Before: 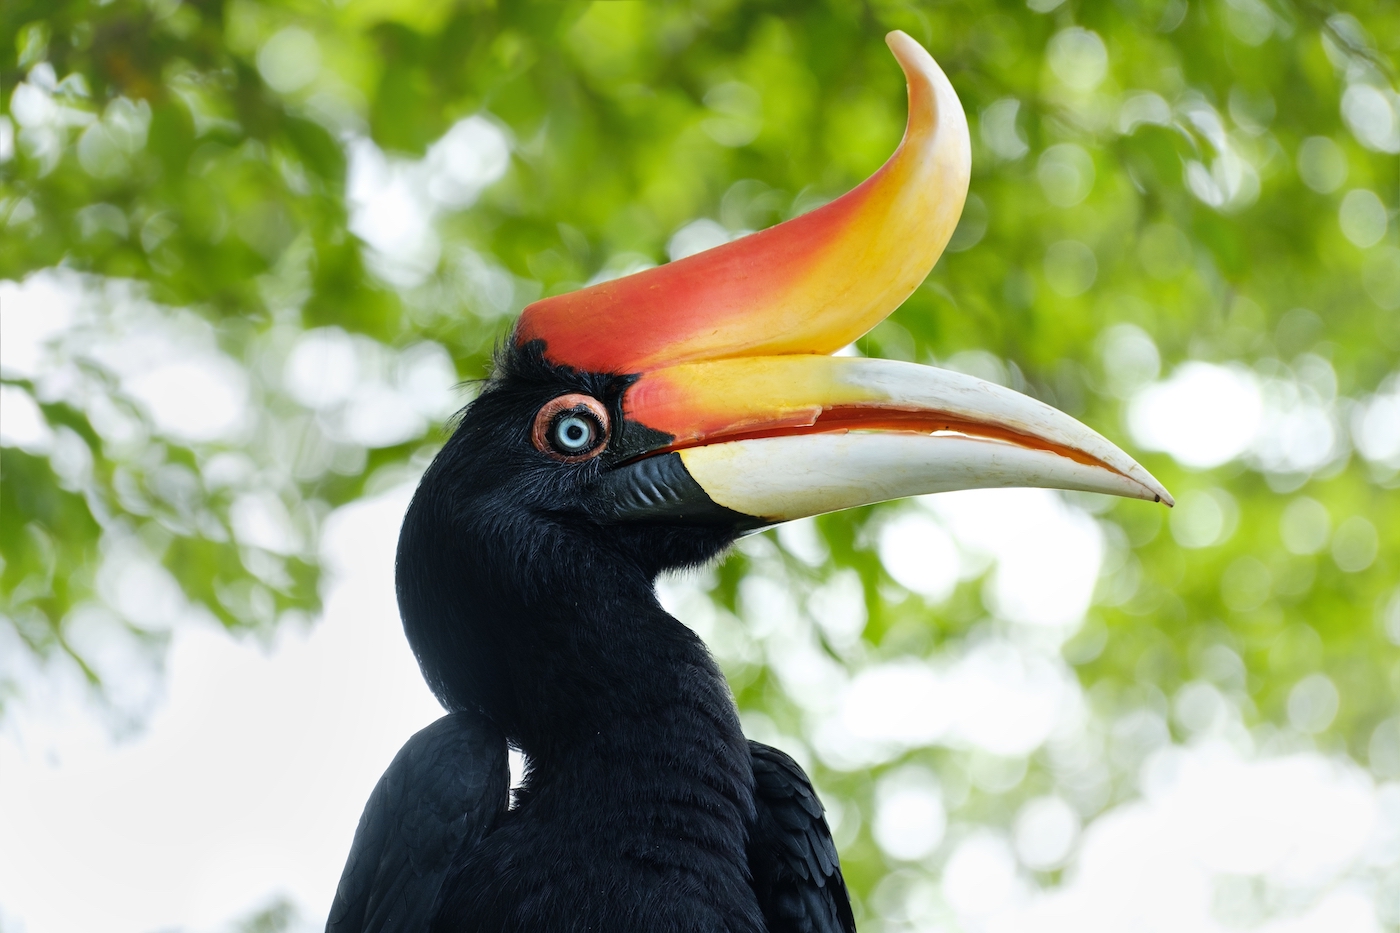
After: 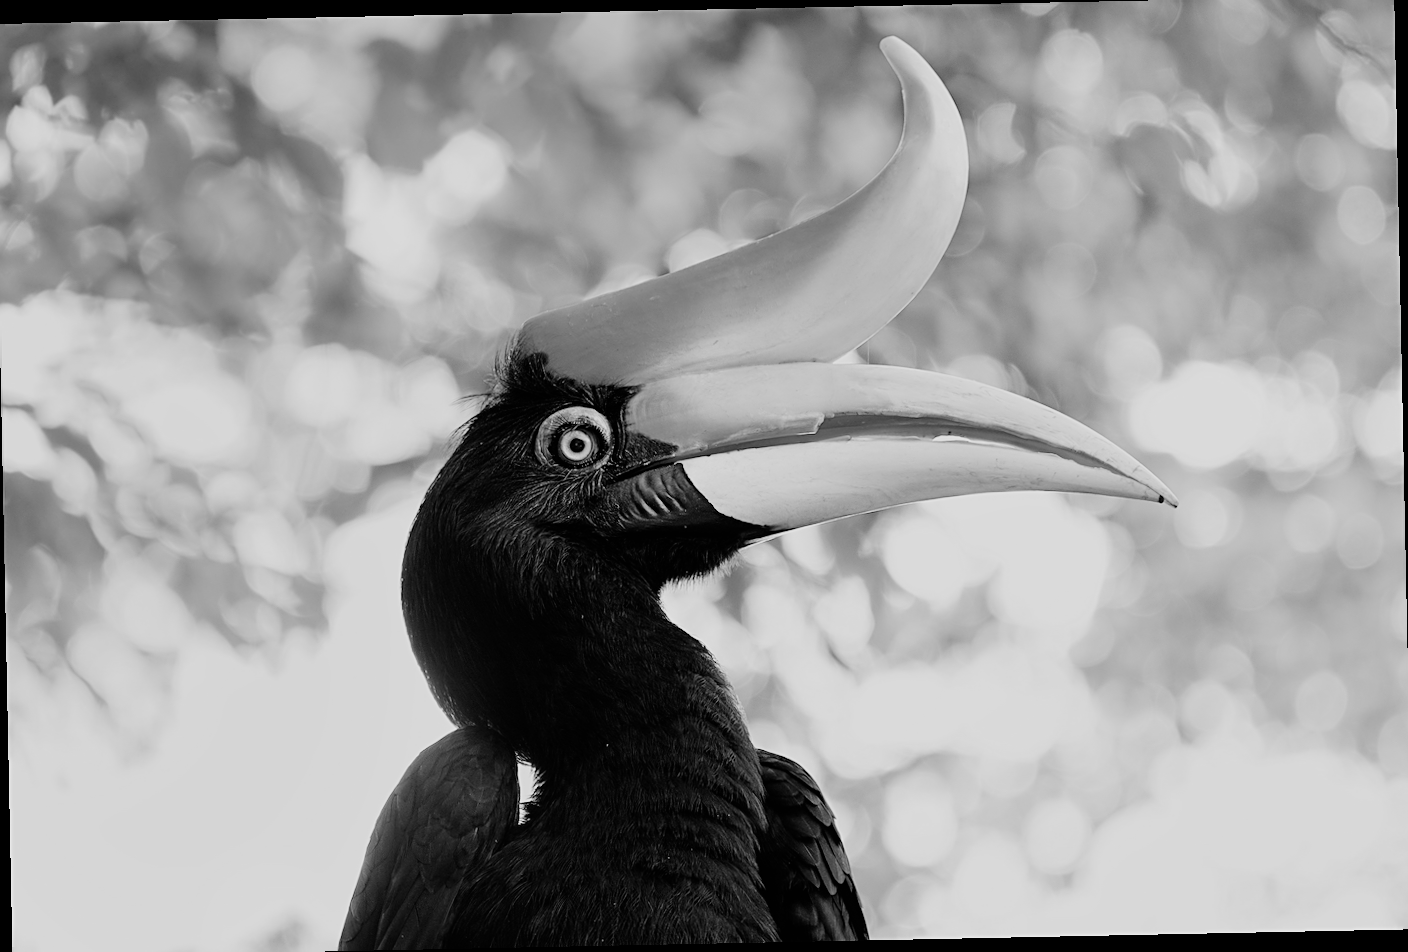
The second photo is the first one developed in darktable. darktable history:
sharpen: on, module defaults
crop: left 0.434%, top 0.485%, right 0.244%, bottom 0.386%
color correction: highlights a* 15.03, highlights b* -25.07
color balance: output saturation 110%
rotate and perspective: rotation -1.17°, automatic cropping off
monochrome: a -3.63, b -0.465
filmic rgb: black relative exposure -7.15 EV, white relative exposure 5.36 EV, hardness 3.02, color science v6 (2022)
exposure: exposure 0.426 EV, compensate highlight preservation false
